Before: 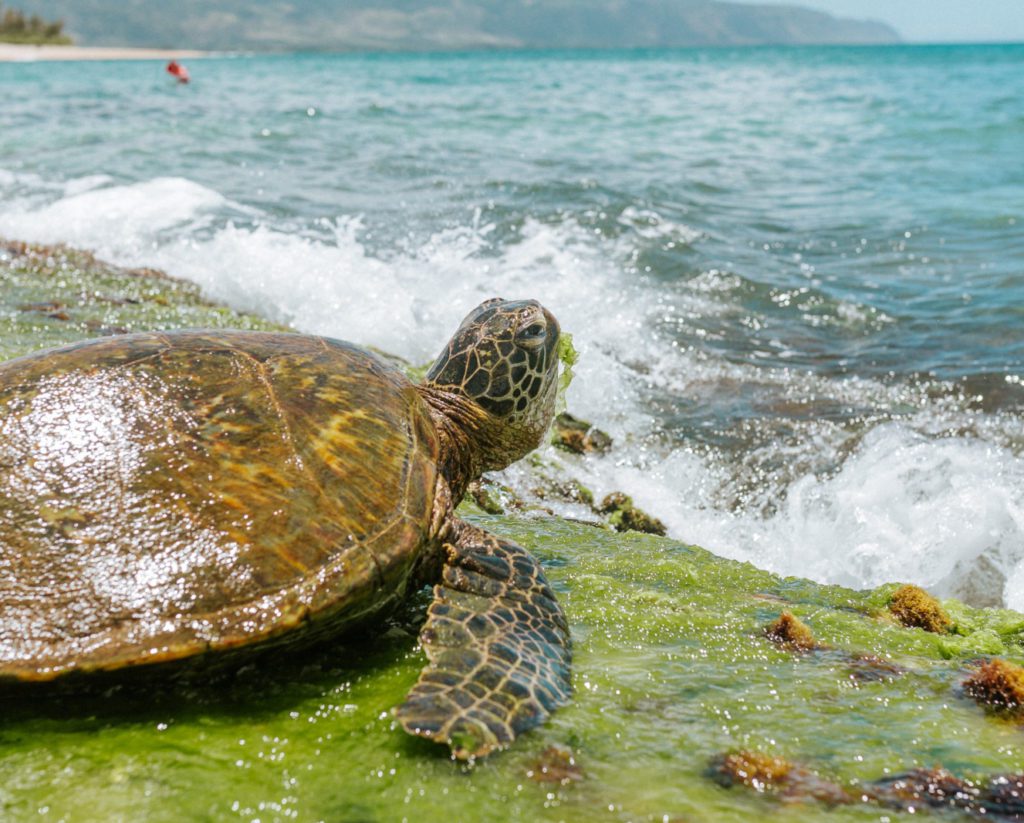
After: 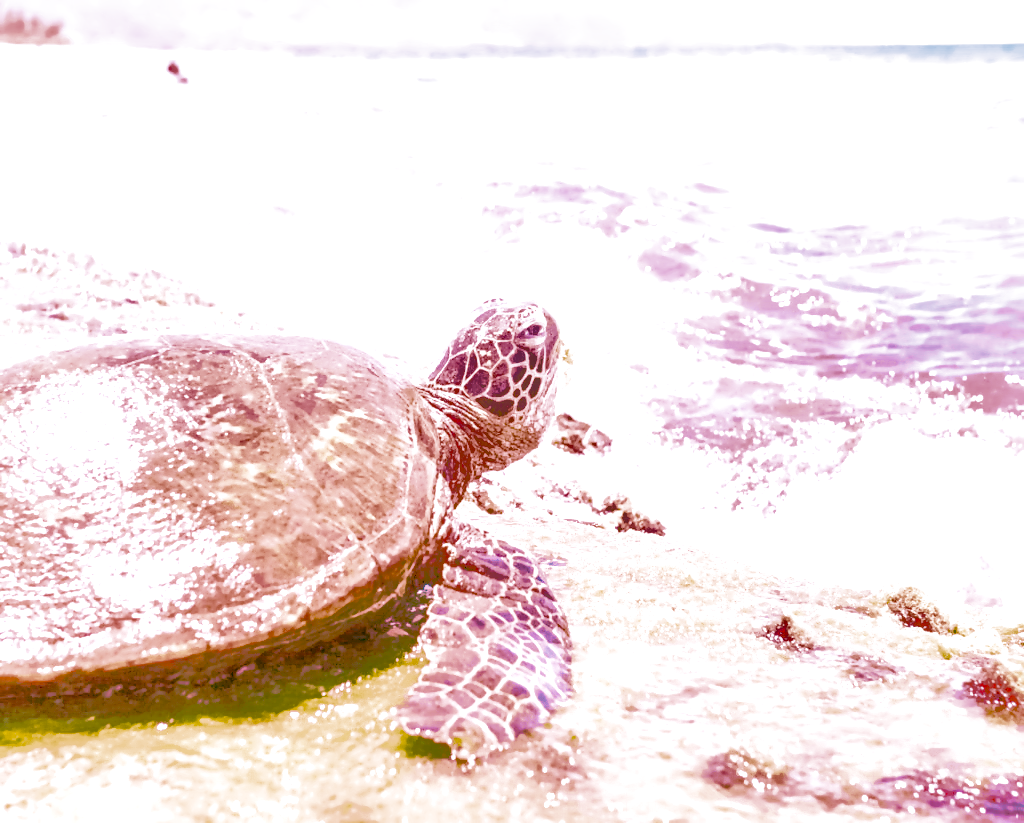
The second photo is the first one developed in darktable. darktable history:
denoise (profiled): preserve shadows 1.52, scattering 0.002, a [-1, 0, 0], compensate highlight preservation false
haze removal: compatibility mode true, adaptive false
highlight reconstruction: on, module defaults
lens correction: scale 1, crop 1, focal 16, aperture 7.1, distance 4.49, camera "Canon EOS RP", lens "Canon RF 16mm F2.8 STM"
white balance: red 2.229, blue 1.46
color balance rgb: perceptual saturation grading › global saturation 35%, perceptual saturation grading › highlights -25%, perceptual saturation grading › shadows 25%, global vibrance 10%
exposure: black level correction 0, exposure 1.45 EV, compensate exposure bias true, compensate highlight preservation false
local contrast: detail 135%, midtone range 0.75
filmic rgb: black relative exposure -14.19 EV, white relative exposure 3.39 EV, hardness 7.89, preserve chrominance max RGB
velvia: on, module defaults
tone equalizer "mask blending: all purposes": on, module defaults
shadows and highlights: highlights -60
color calibration "scene-referred default": x 0.367, y 0.379, temperature 4395.86 K
color look up table: target a [25.36, 18.13, -9.224, -13.1, 8.84, -53.4, 57.43, 14.83, 71.93, 22.98, -23.71, 19.36, 19.61, -38.34, 68.41, 4.04, 49.99, -42.77, -0.43, -0.64, -0.73, -0.15, -0.42, -0.08, 0 ×25], target b [26.3, 17.81, -41.45, 21.91, -25.4, -0.32, 90.92, -65.47, 24.23, -21.59, 57.26, 67.86, -69.55, 31.37, 36.13, 79.82, -14.57, -42.78, 1.19, -0.34, -0.5, -0.27, -1.23, -0.97, 0 ×25], num patches 24
